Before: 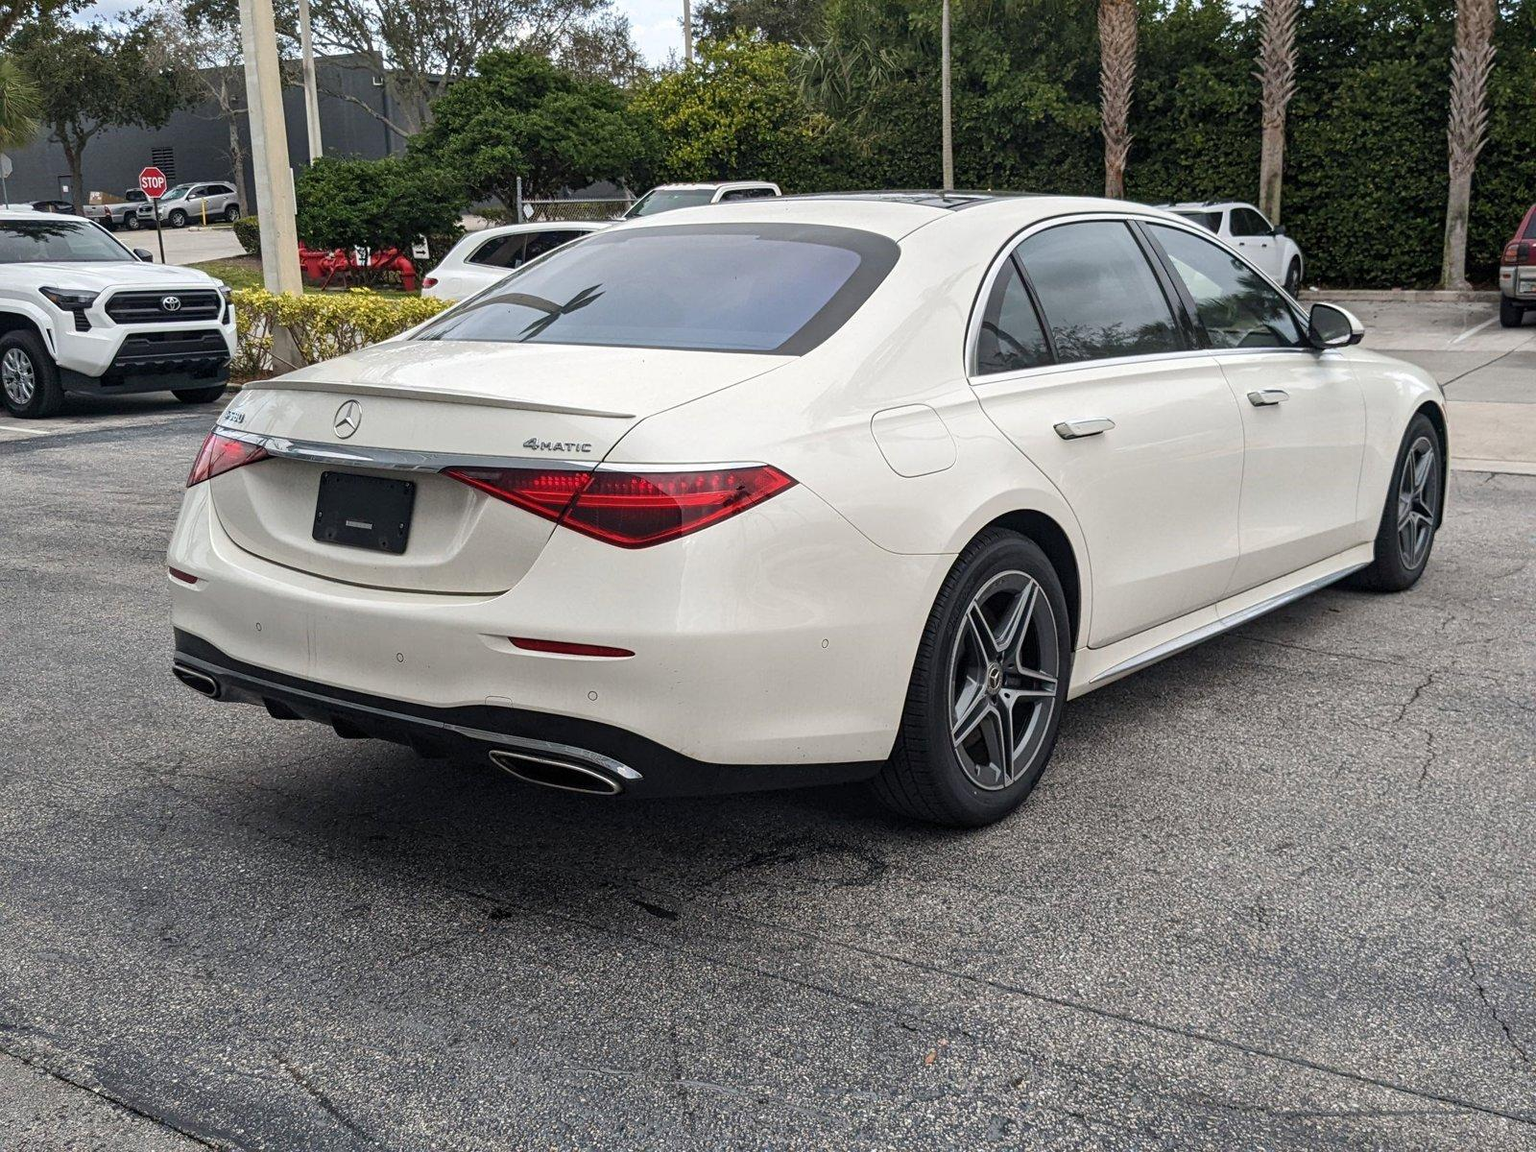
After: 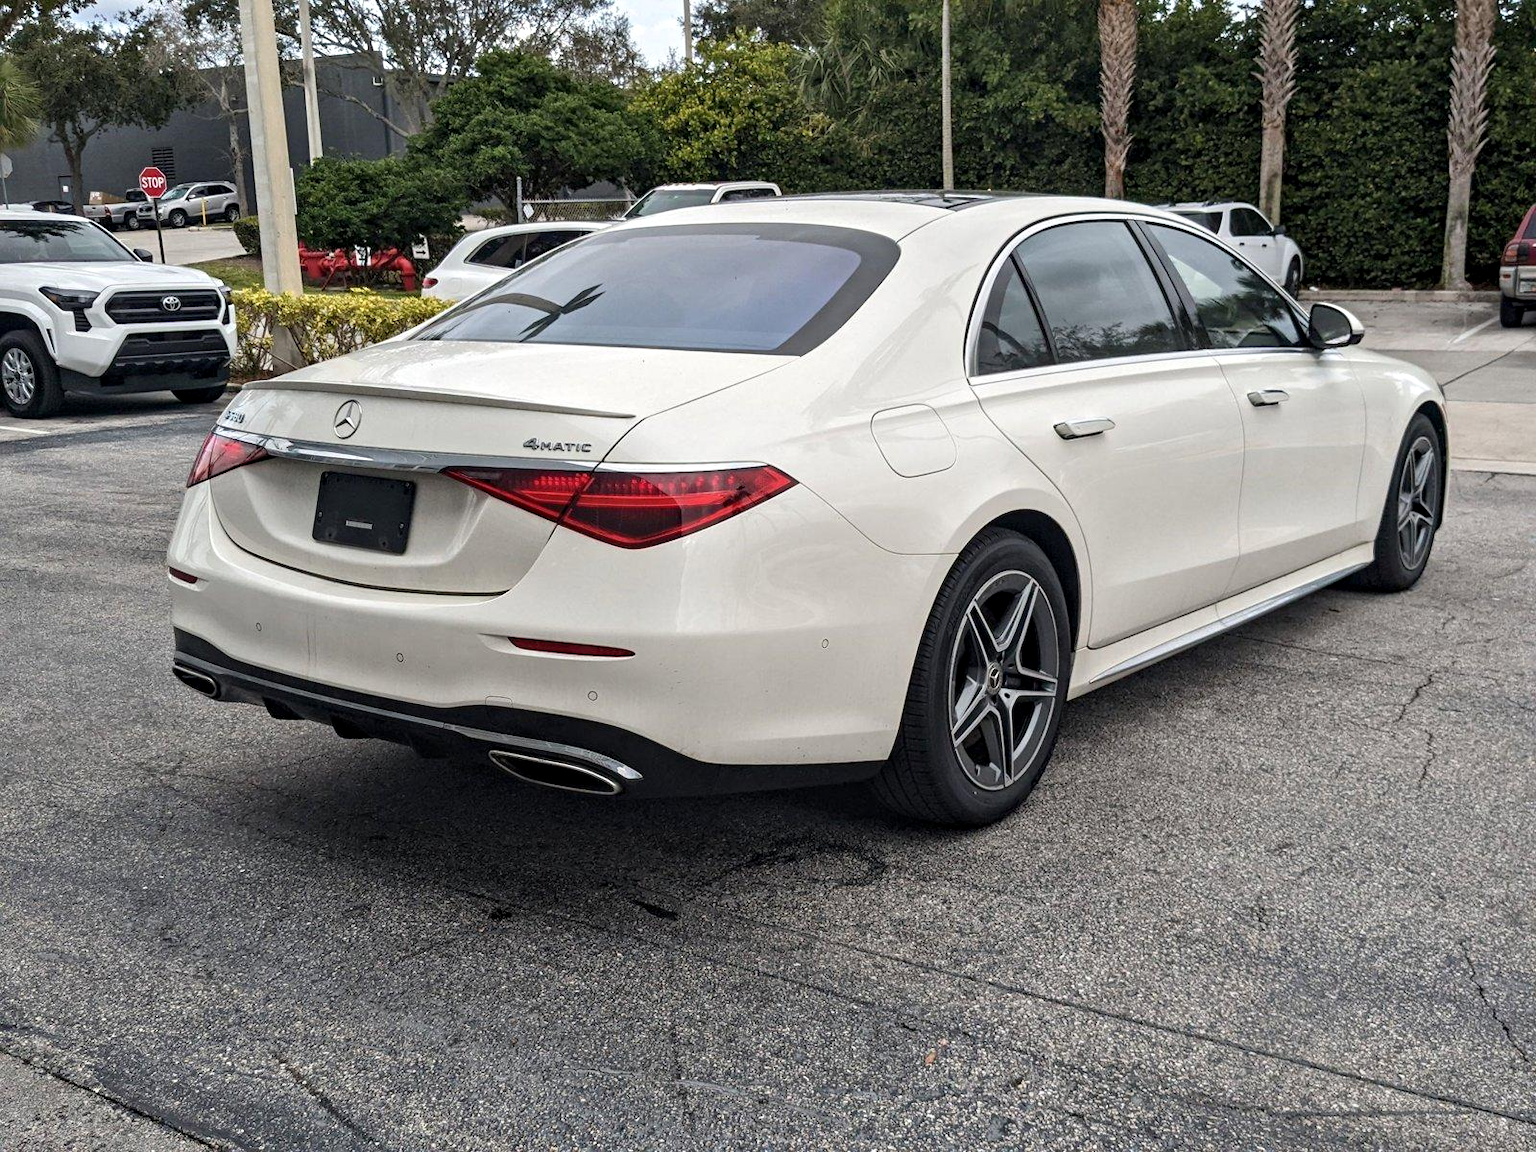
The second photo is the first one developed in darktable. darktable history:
contrast equalizer: y [[0.5, 0.5, 0.544, 0.569, 0.5, 0.5], [0.5 ×6], [0.5 ×6], [0 ×6], [0 ×6]]
